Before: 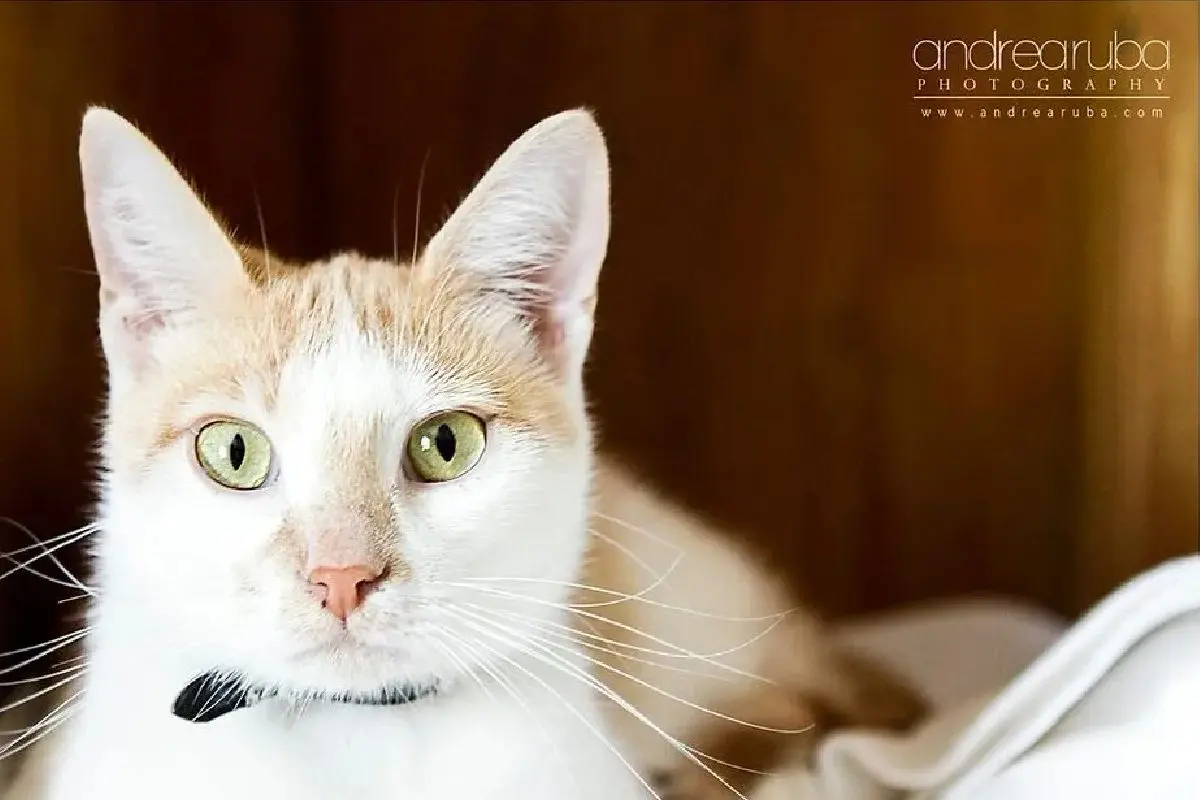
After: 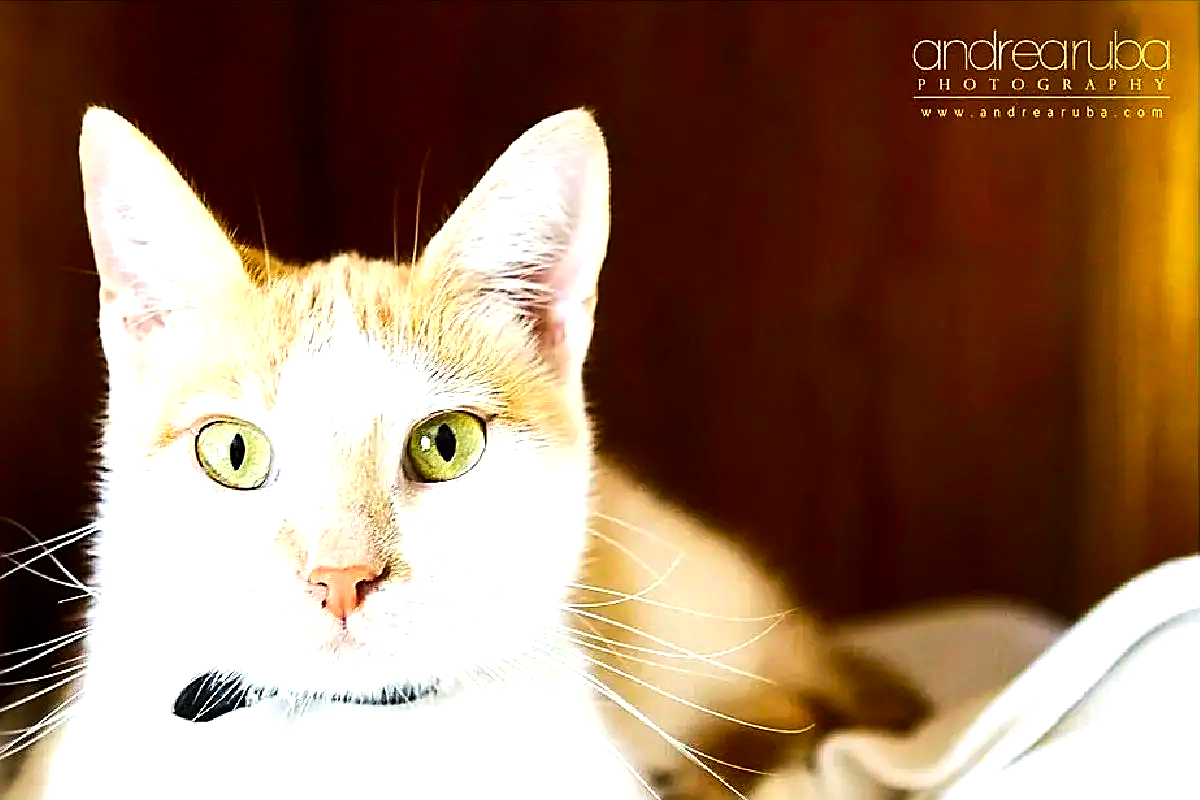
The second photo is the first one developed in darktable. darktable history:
tone equalizer: -8 EV -0.75 EV, -7 EV -0.7 EV, -6 EV -0.6 EV, -5 EV -0.4 EV, -3 EV 0.4 EV, -2 EV 0.6 EV, -1 EV 0.7 EV, +0 EV 0.75 EV, edges refinement/feathering 500, mask exposure compensation -1.57 EV, preserve details no
sharpen: on, module defaults
color contrast: green-magenta contrast 1.55, blue-yellow contrast 1.83
